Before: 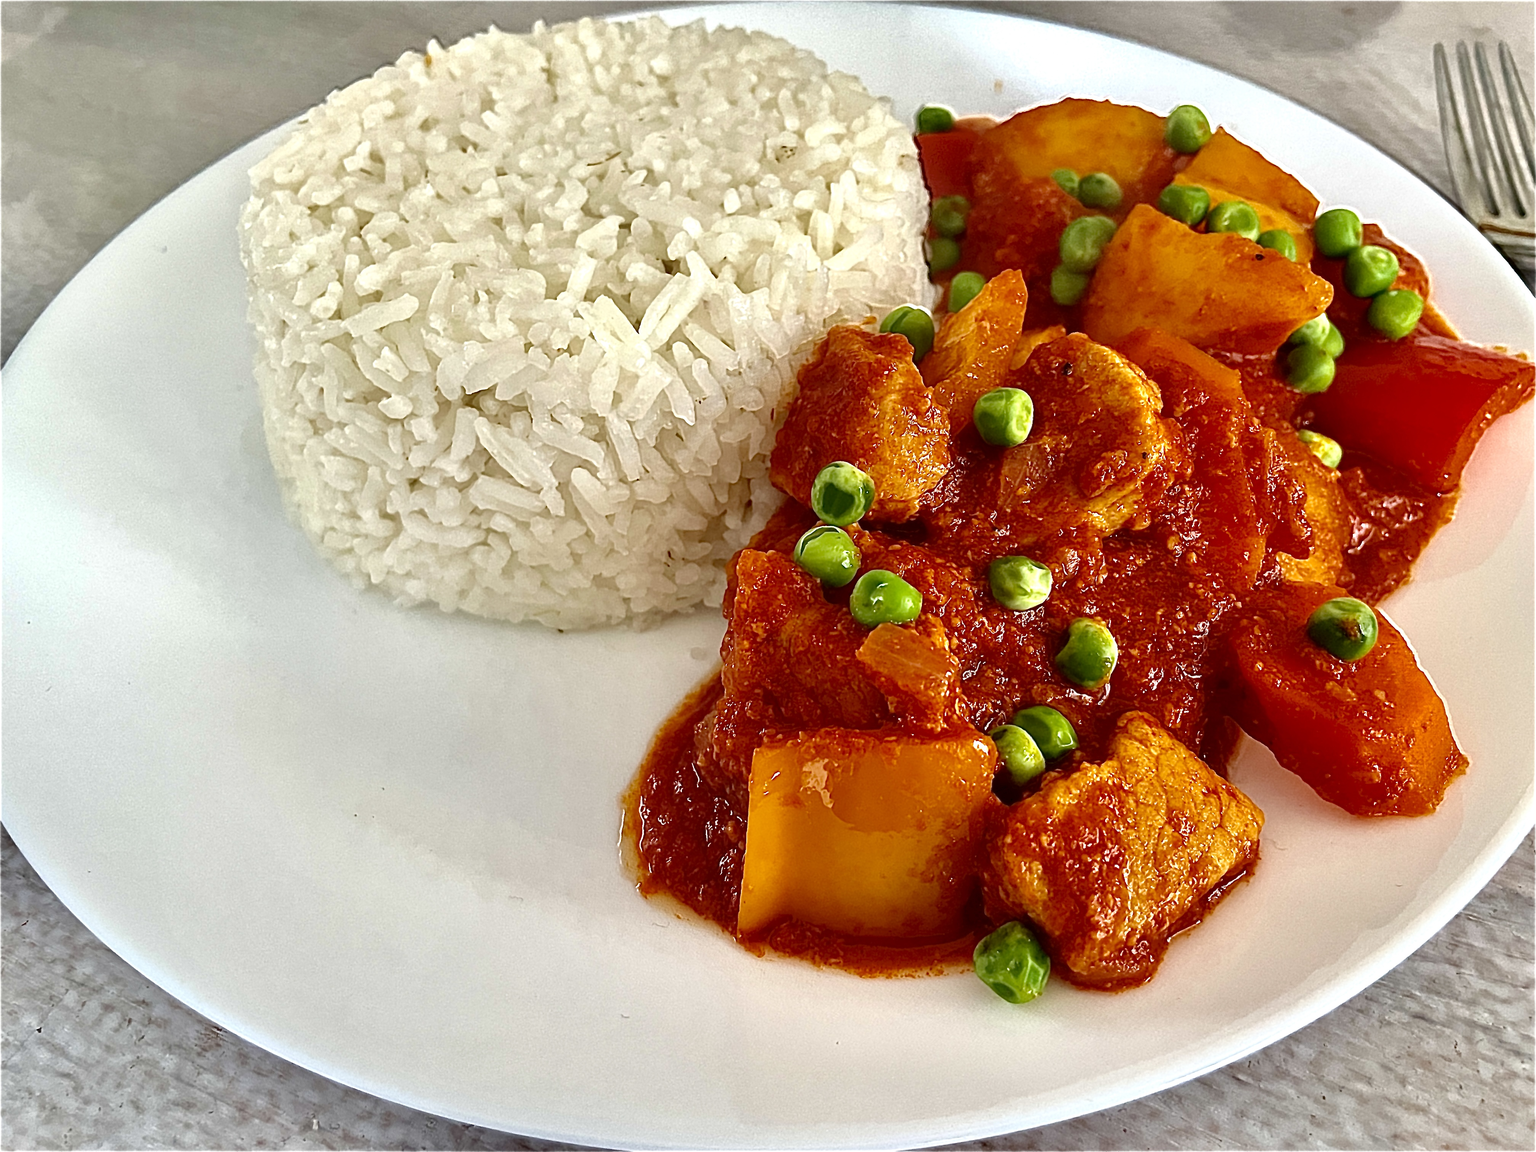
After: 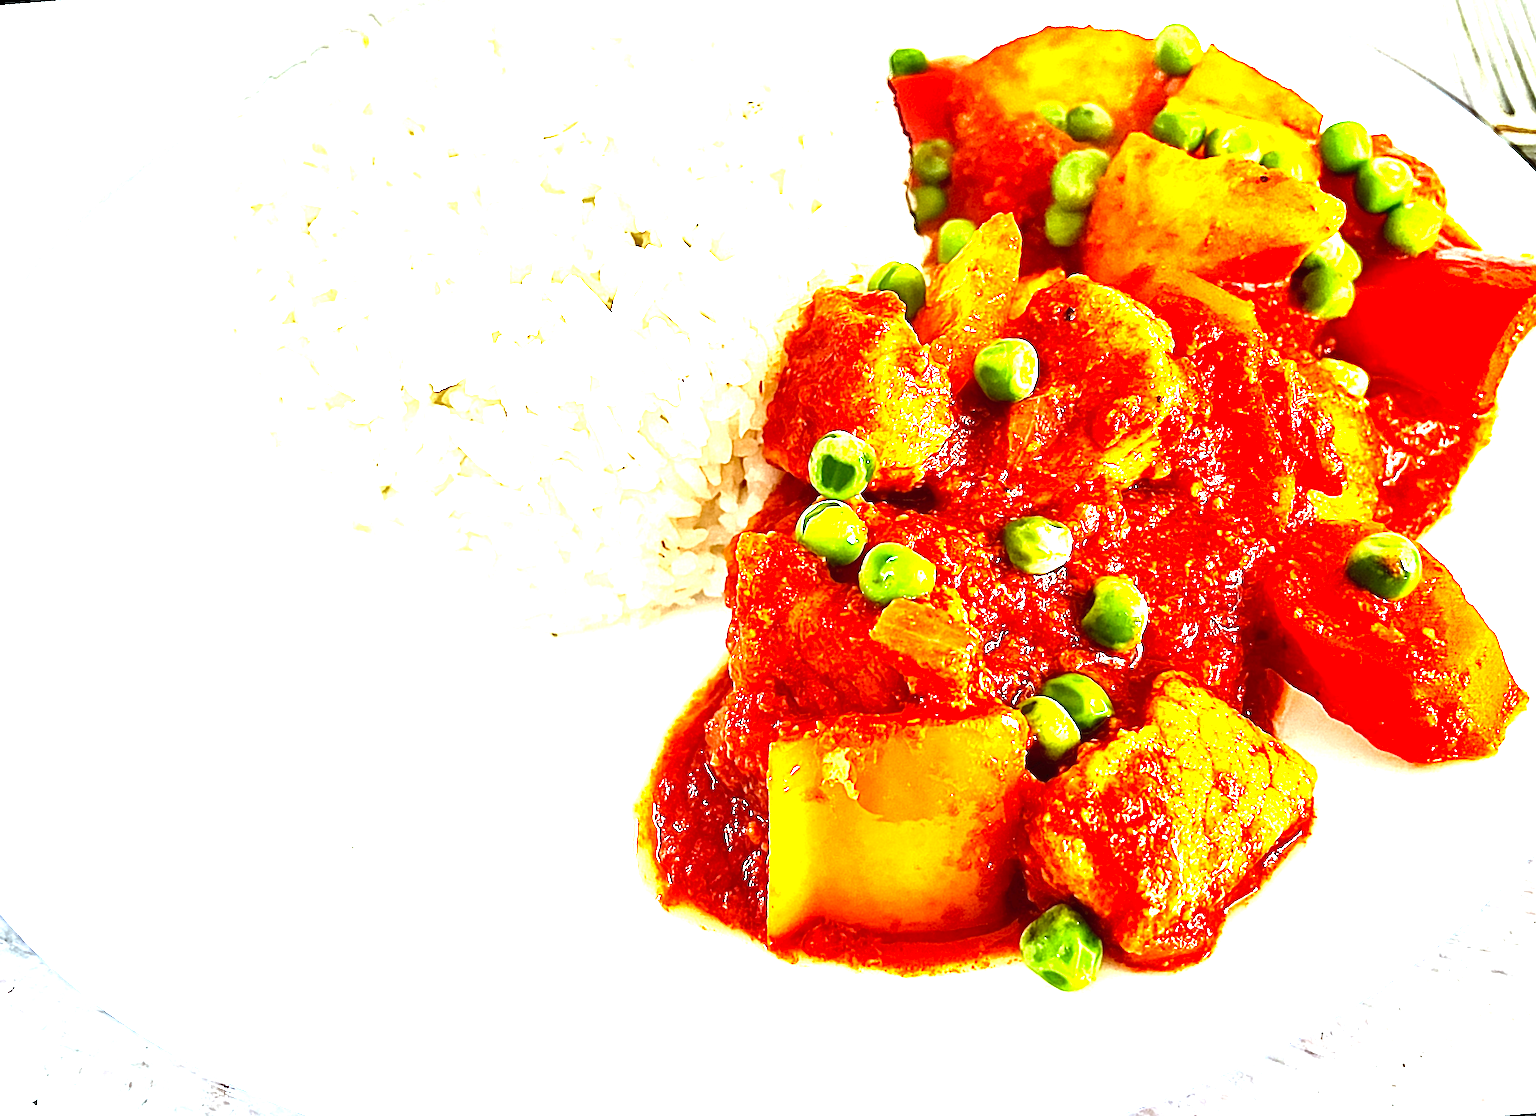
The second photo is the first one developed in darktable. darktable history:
shadows and highlights: shadows 25, highlights -25
color correction: highlights a* -0.182, highlights b* -0.124
color balance: output saturation 98.5%
exposure: black level correction 0, exposure 1.975 EV, compensate exposure bias true, compensate highlight preservation false
white balance: red 0.925, blue 1.046
tone equalizer: -8 EV -0.75 EV, -7 EV -0.7 EV, -6 EV -0.6 EV, -5 EV -0.4 EV, -3 EV 0.4 EV, -2 EV 0.6 EV, -1 EV 0.7 EV, +0 EV 0.75 EV, edges refinement/feathering 500, mask exposure compensation -1.57 EV, preserve details no
crop: top 0.05%, bottom 0.098%
rotate and perspective: rotation -4.57°, crop left 0.054, crop right 0.944, crop top 0.087, crop bottom 0.914
